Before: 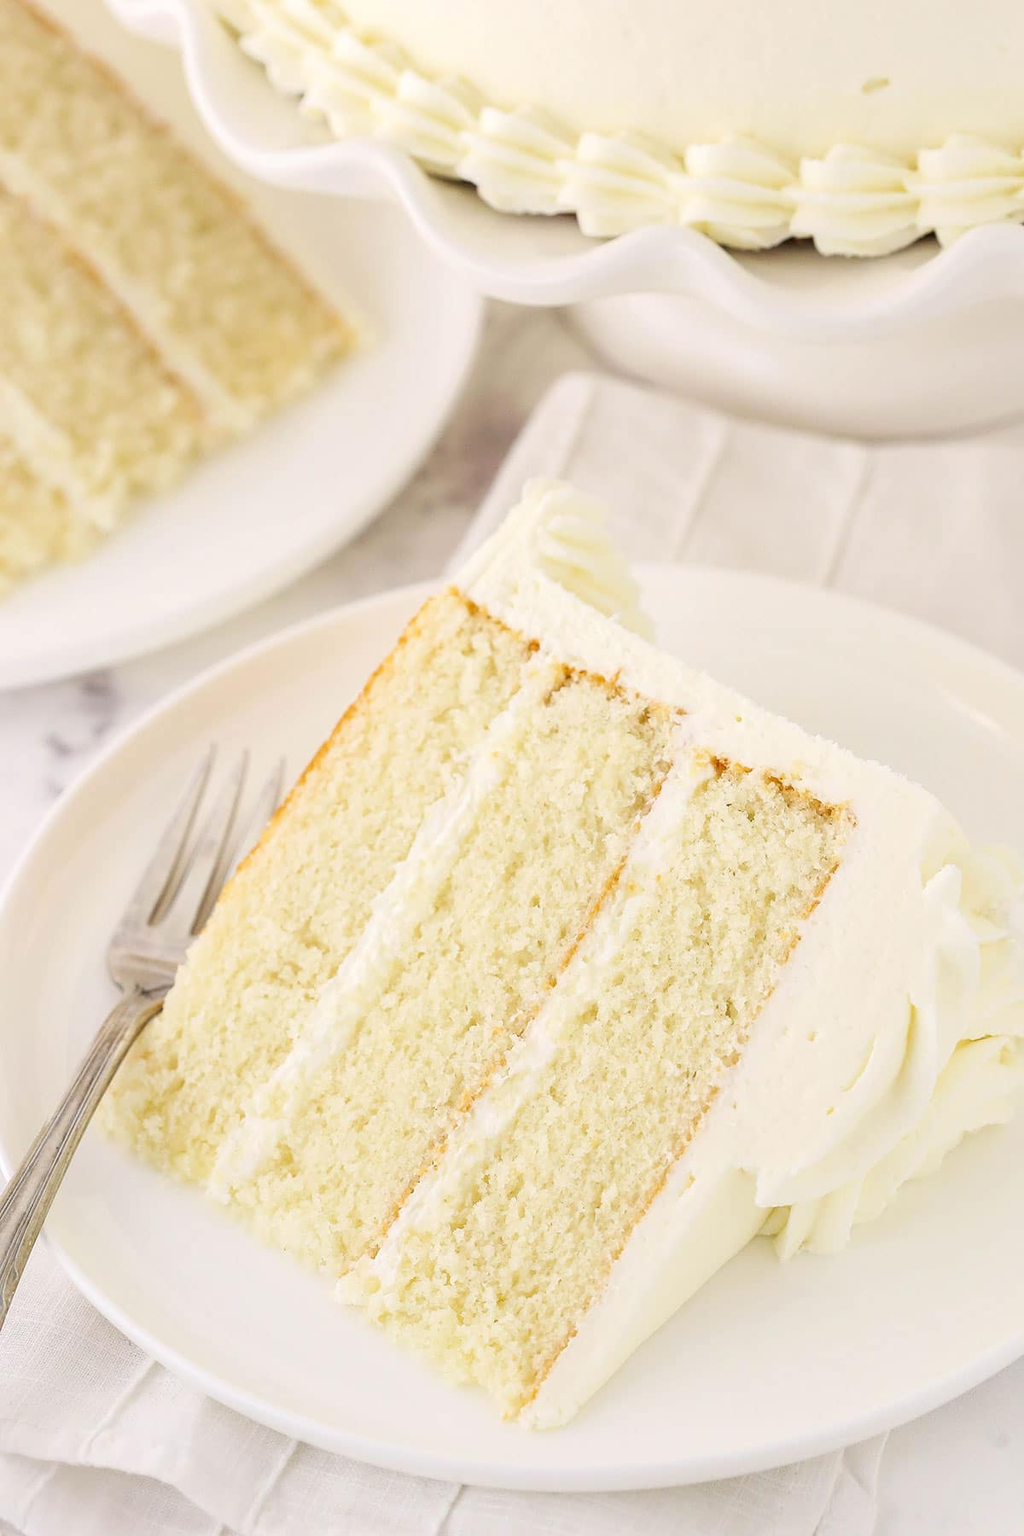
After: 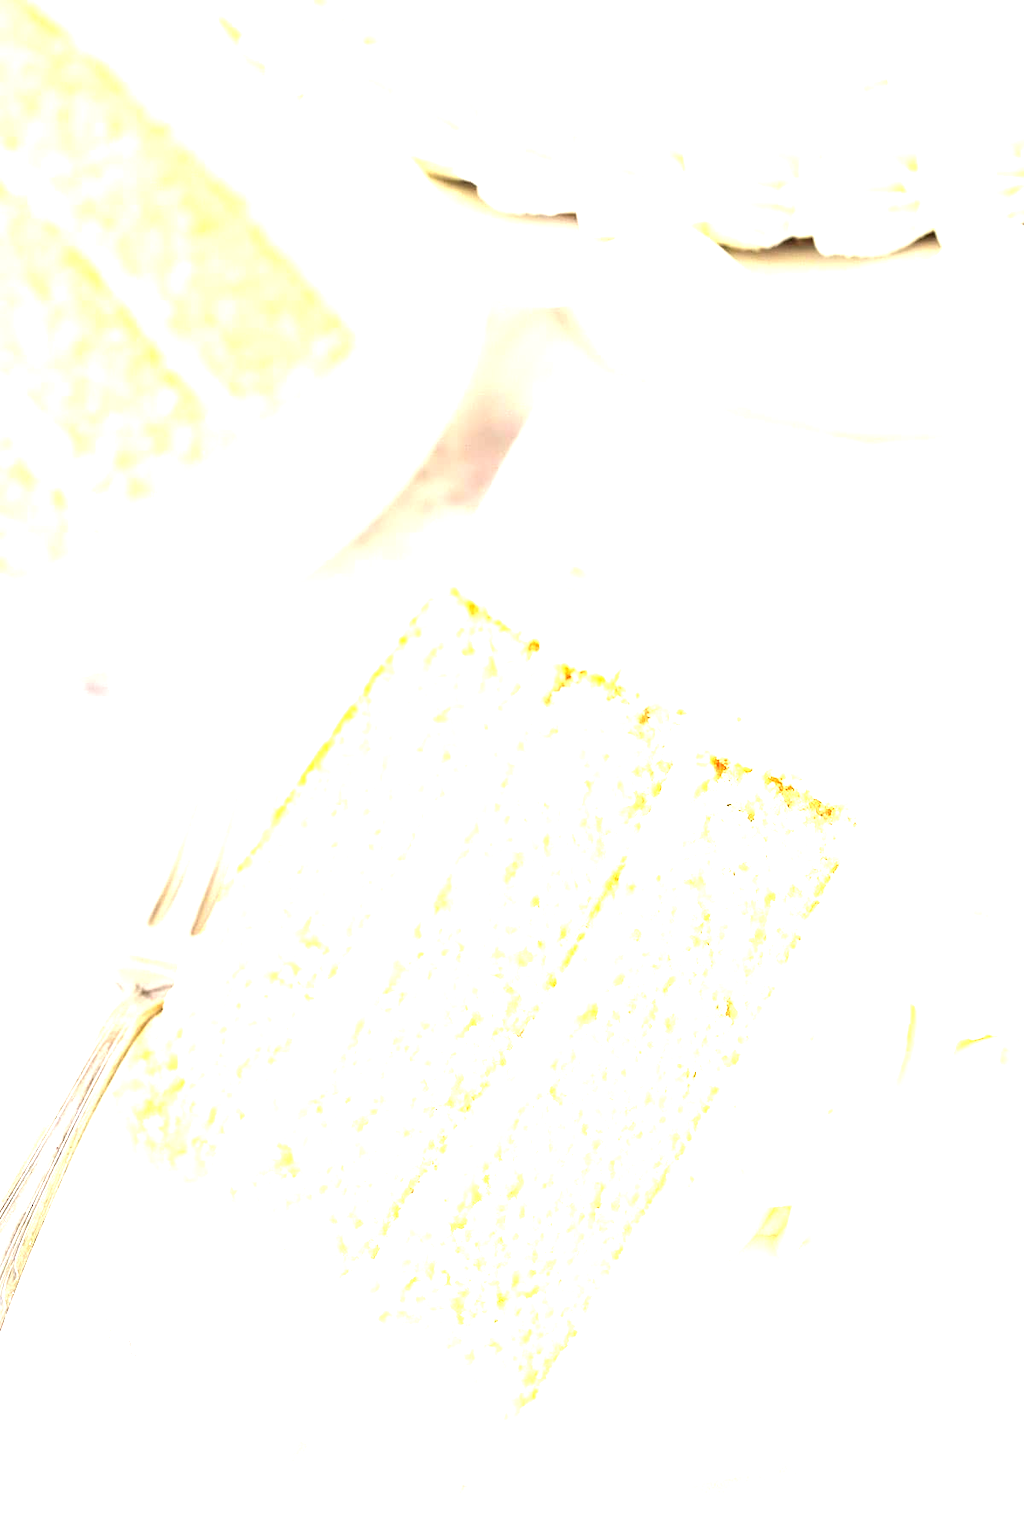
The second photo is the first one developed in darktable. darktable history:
exposure: exposure 1.51 EV, compensate highlight preservation false
